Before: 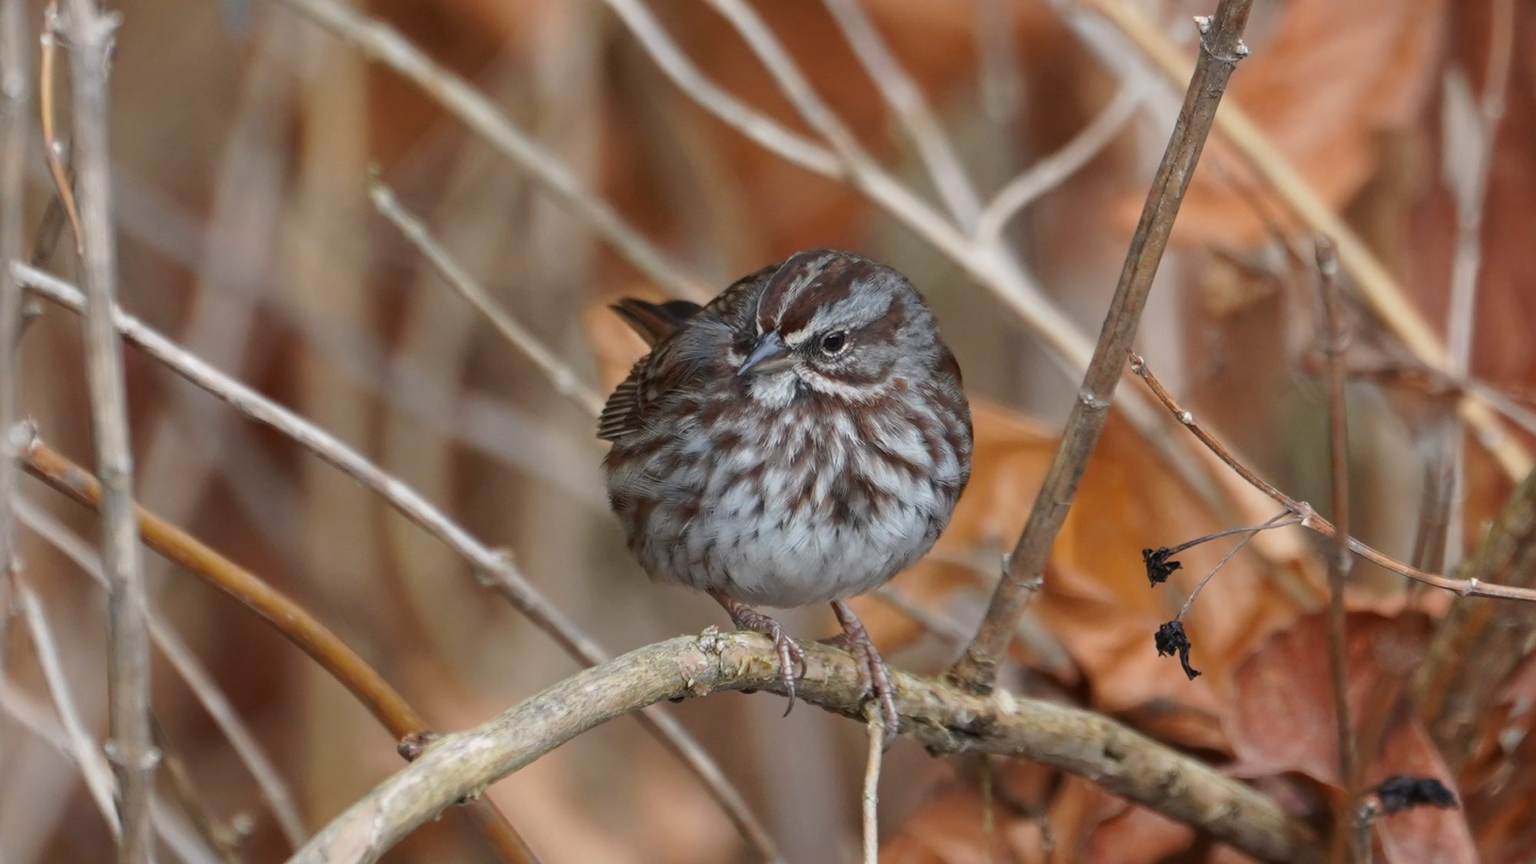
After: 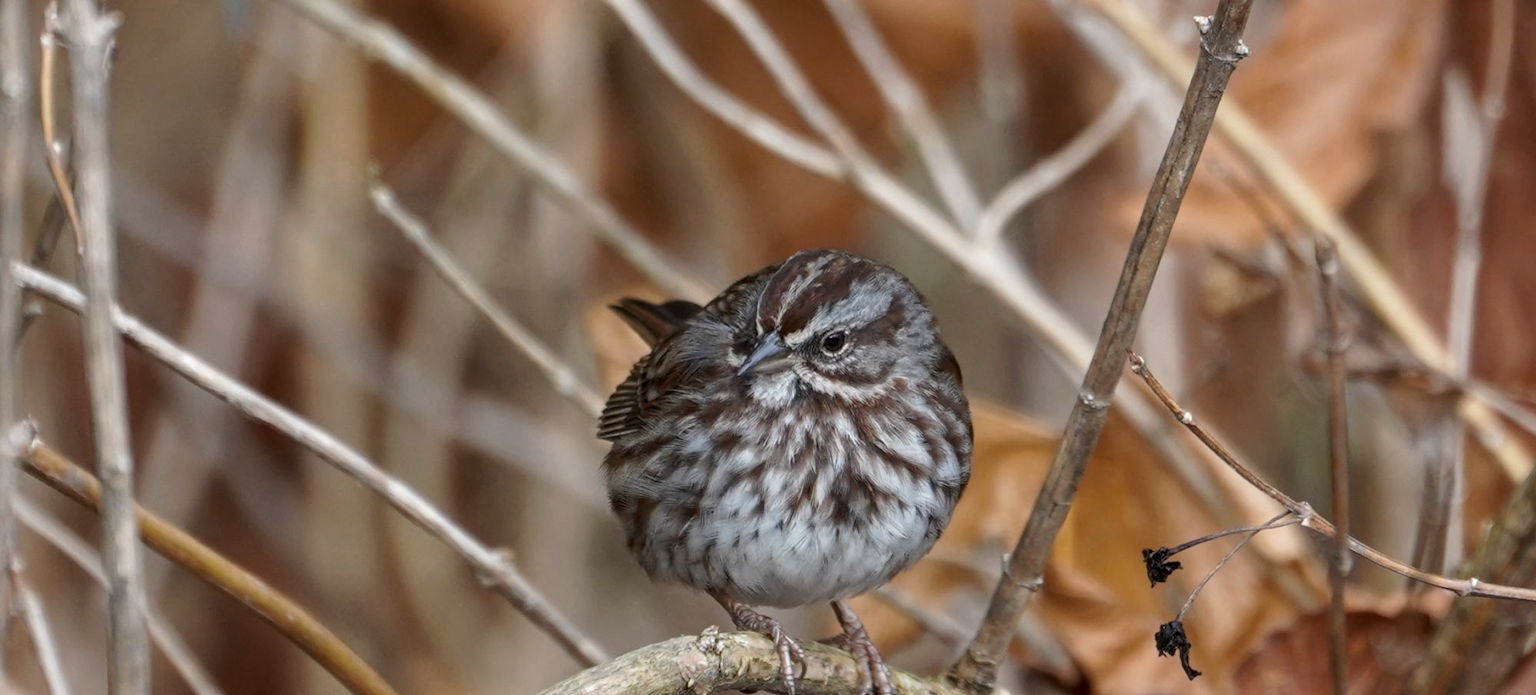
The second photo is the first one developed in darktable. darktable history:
local contrast: detail 130%
crop: bottom 19.551%
color zones: curves: ch1 [(0.113, 0.438) (0.75, 0.5)]; ch2 [(0.12, 0.526) (0.75, 0.5)]
